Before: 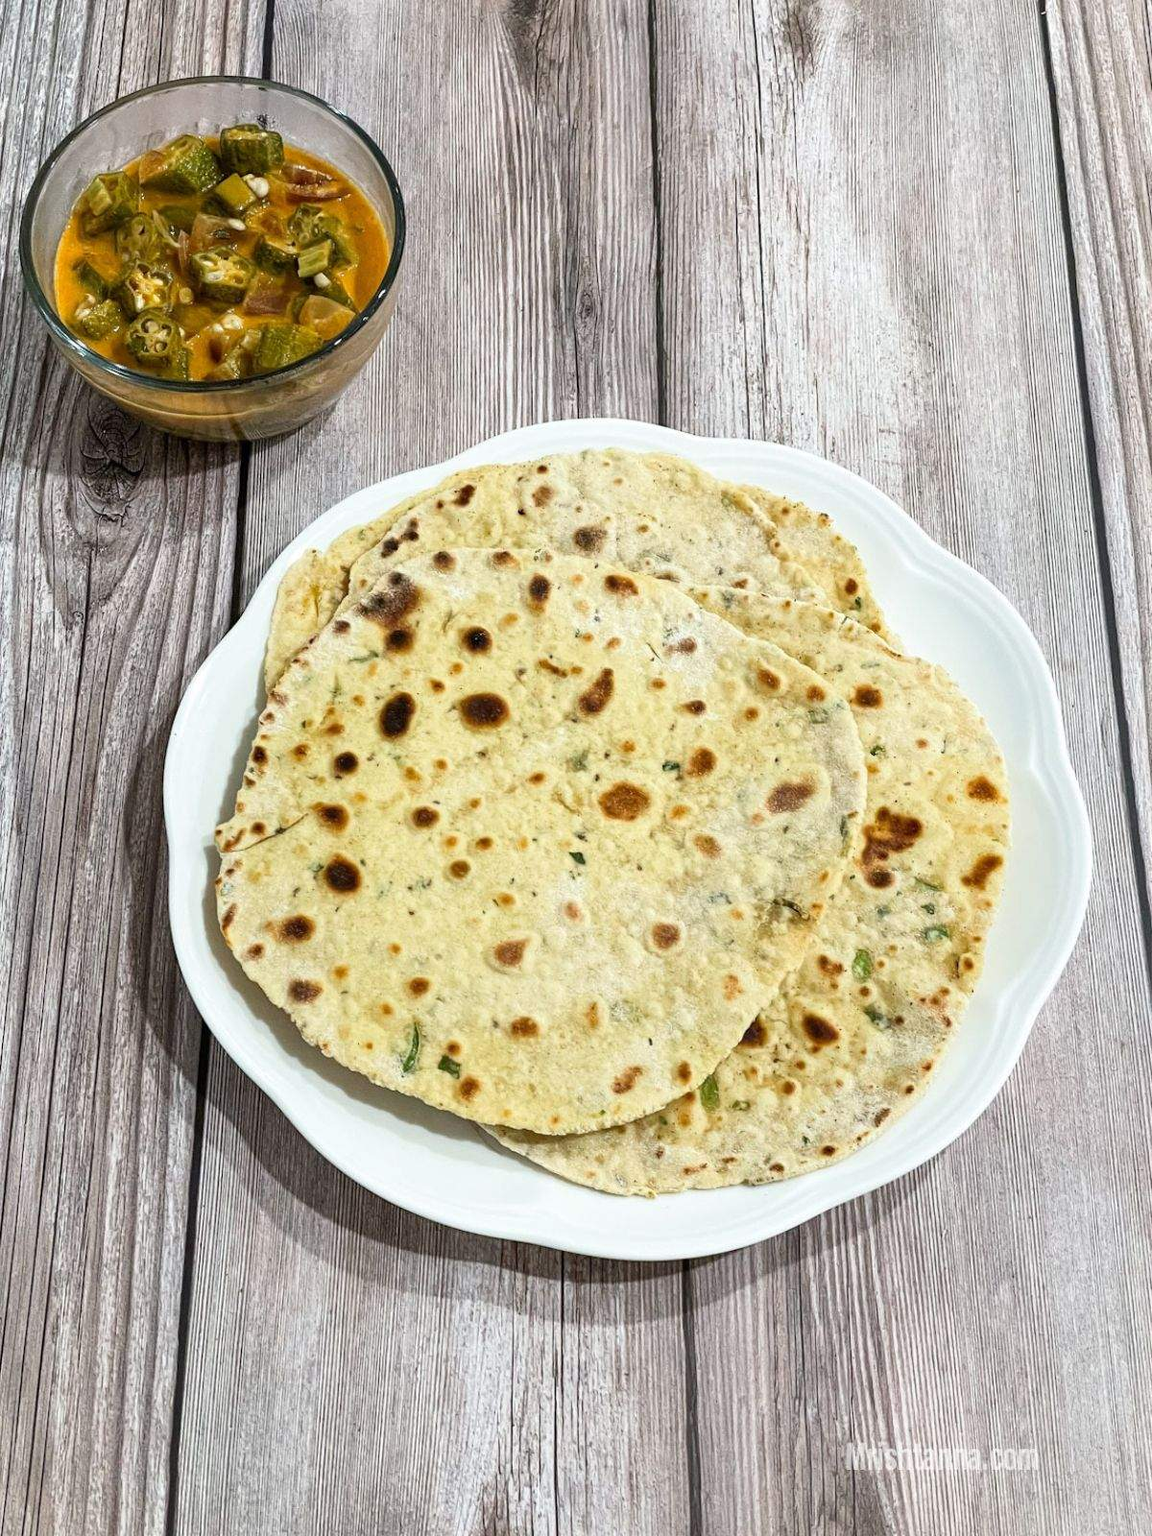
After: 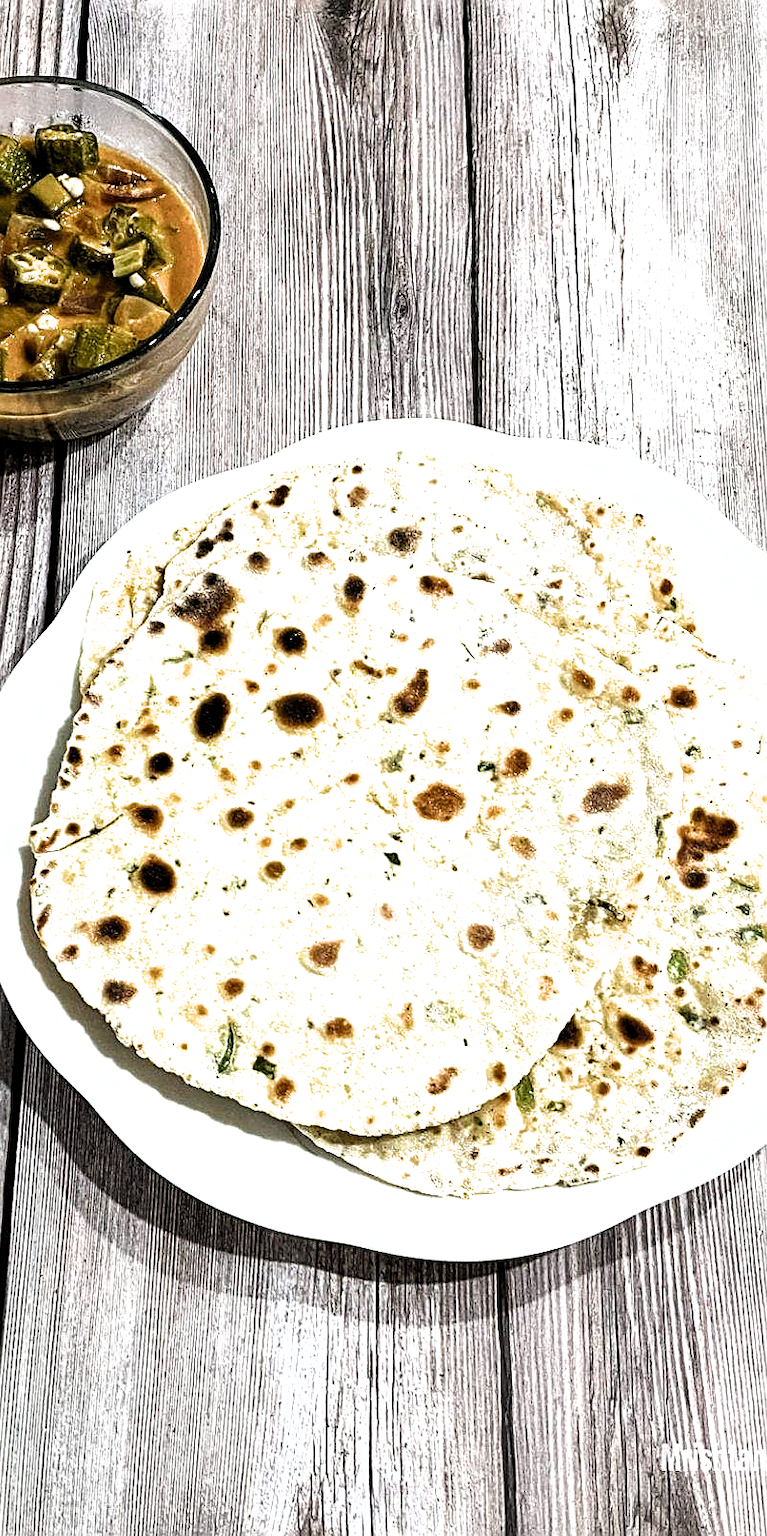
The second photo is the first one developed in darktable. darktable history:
crop and rotate: left 16.091%, right 17.254%
sharpen: on, module defaults
color correction: highlights b* -0.036
filmic rgb: black relative exposure -8.19 EV, white relative exposure 2.22 EV, hardness 7.09, latitude 84.98%, contrast 1.708, highlights saturation mix -3.67%, shadows ↔ highlights balance -2.38%, color science v6 (2022)
